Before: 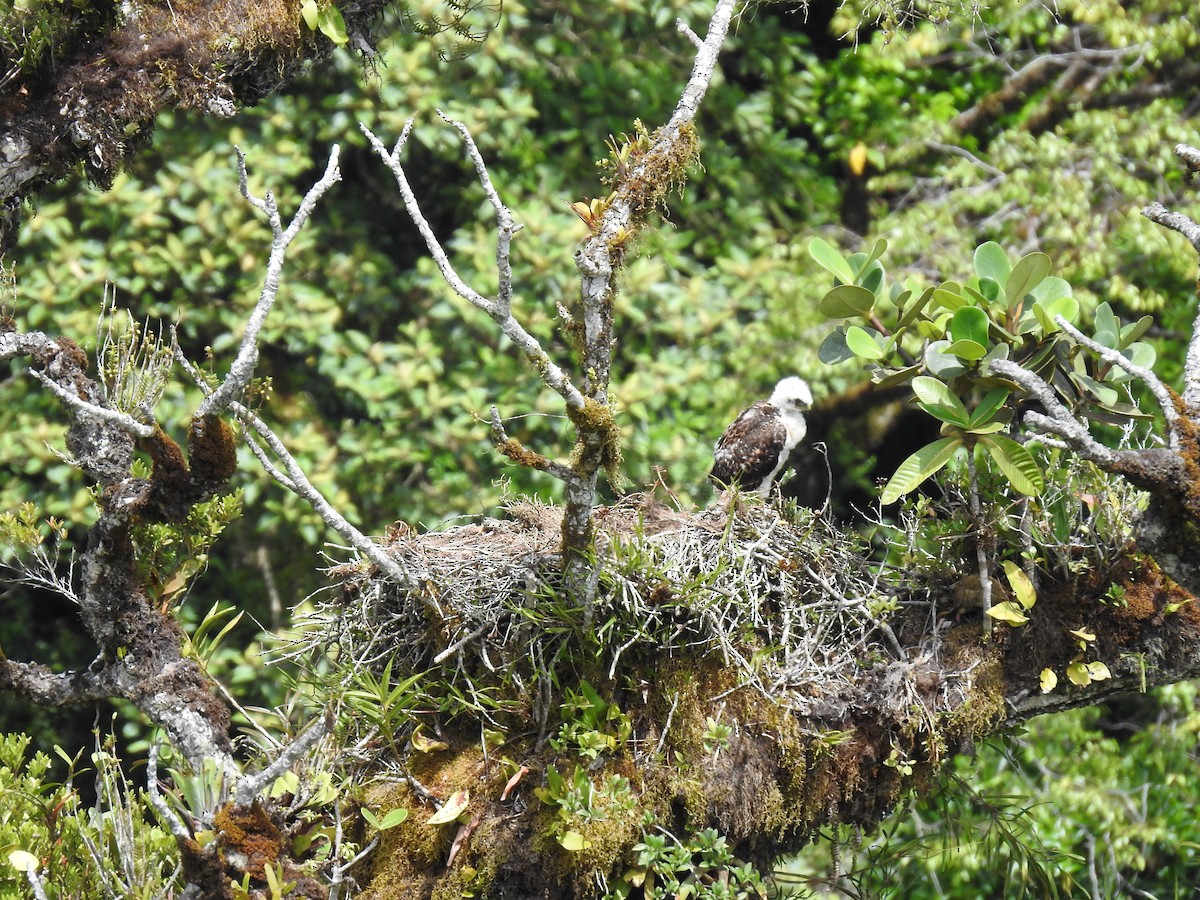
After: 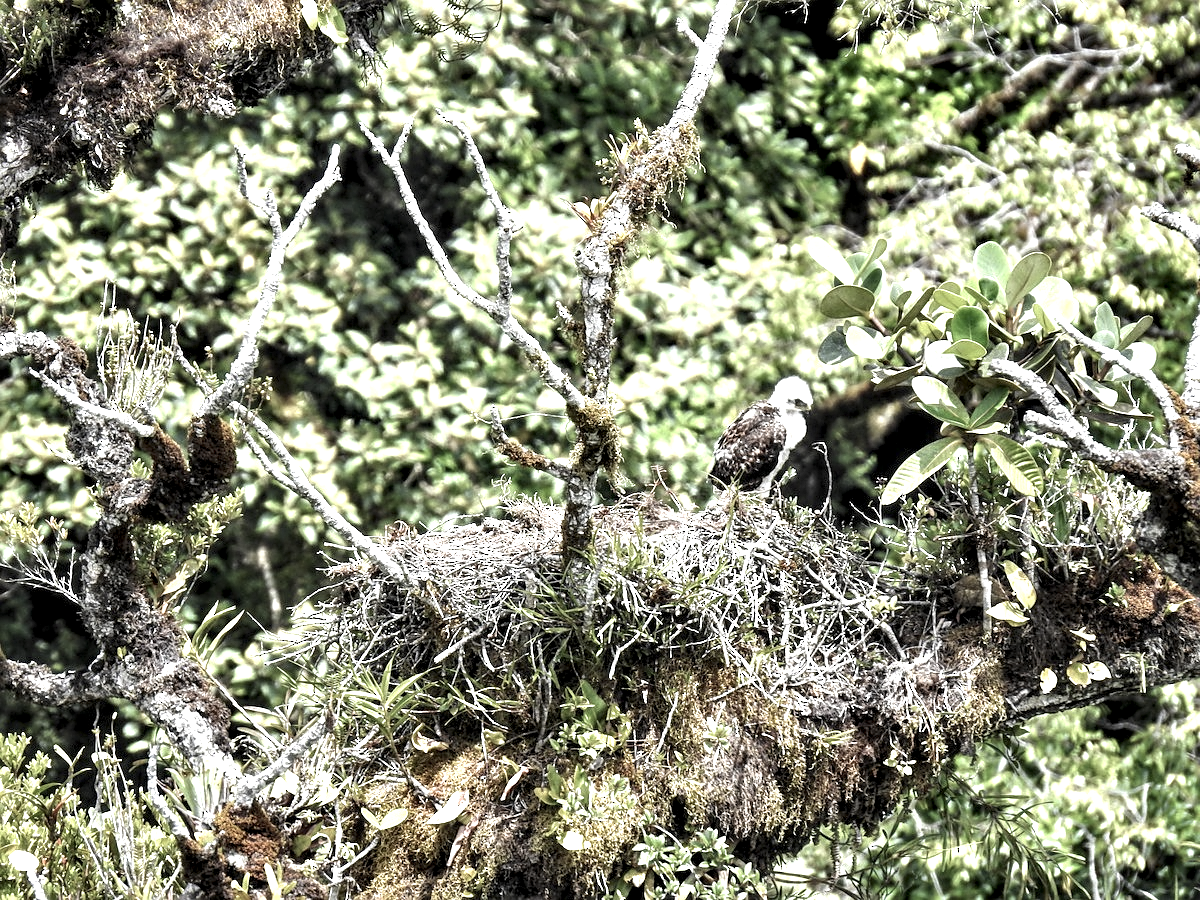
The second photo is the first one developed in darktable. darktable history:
local contrast: highlights 60%, shadows 64%, detail 160%
exposure: exposure 0.611 EV, compensate highlight preservation false
contrast equalizer: y [[0.514, 0.573, 0.581, 0.508, 0.5, 0.5], [0.5 ×6], [0.5 ×6], [0 ×6], [0 ×6]]
color correction: highlights b* -0.008, saturation 0.575
sharpen: on, module defaults
